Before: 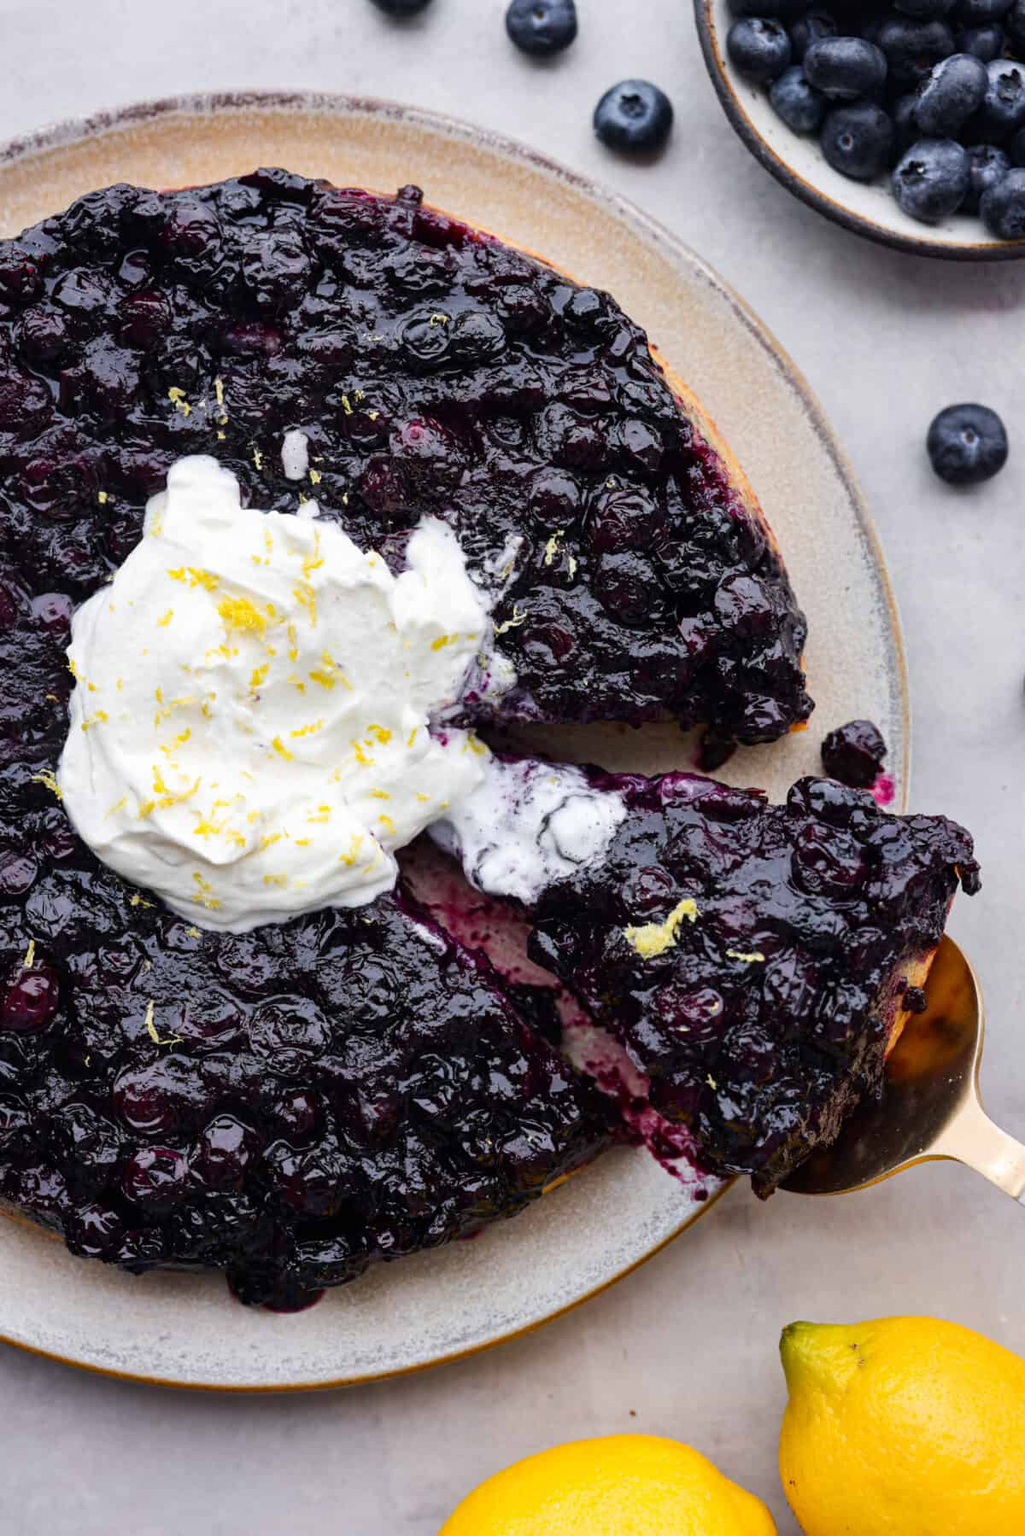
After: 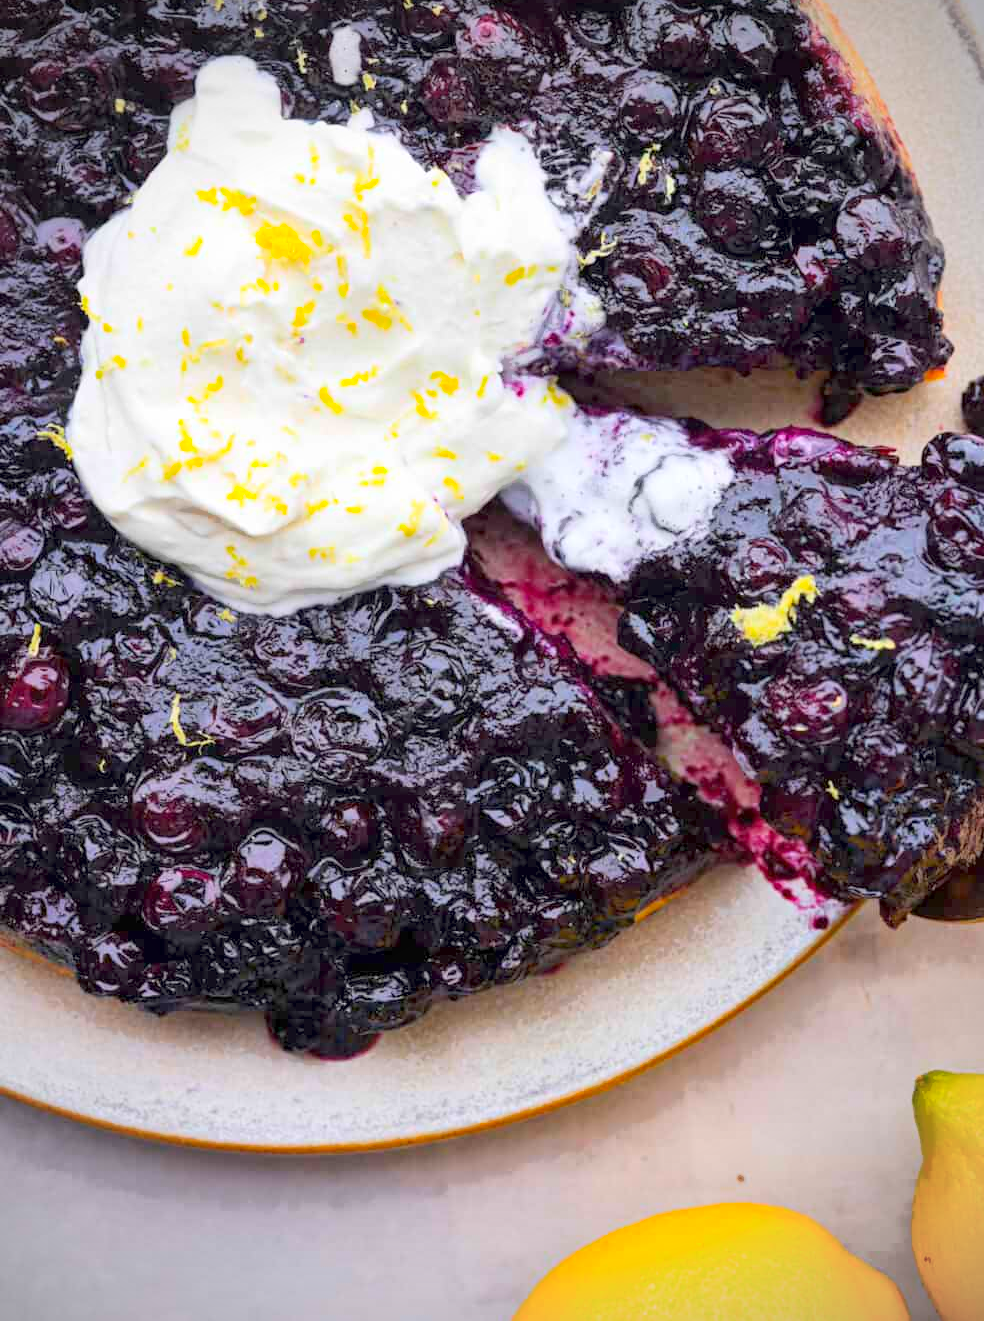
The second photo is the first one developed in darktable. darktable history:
exposure: exposure 2.04 EV, compensate highlight preservation false
crop: top 26.531%, right 17.959%
vignetting: unbound false
global tonemap: drago (1, 100), detail 1
